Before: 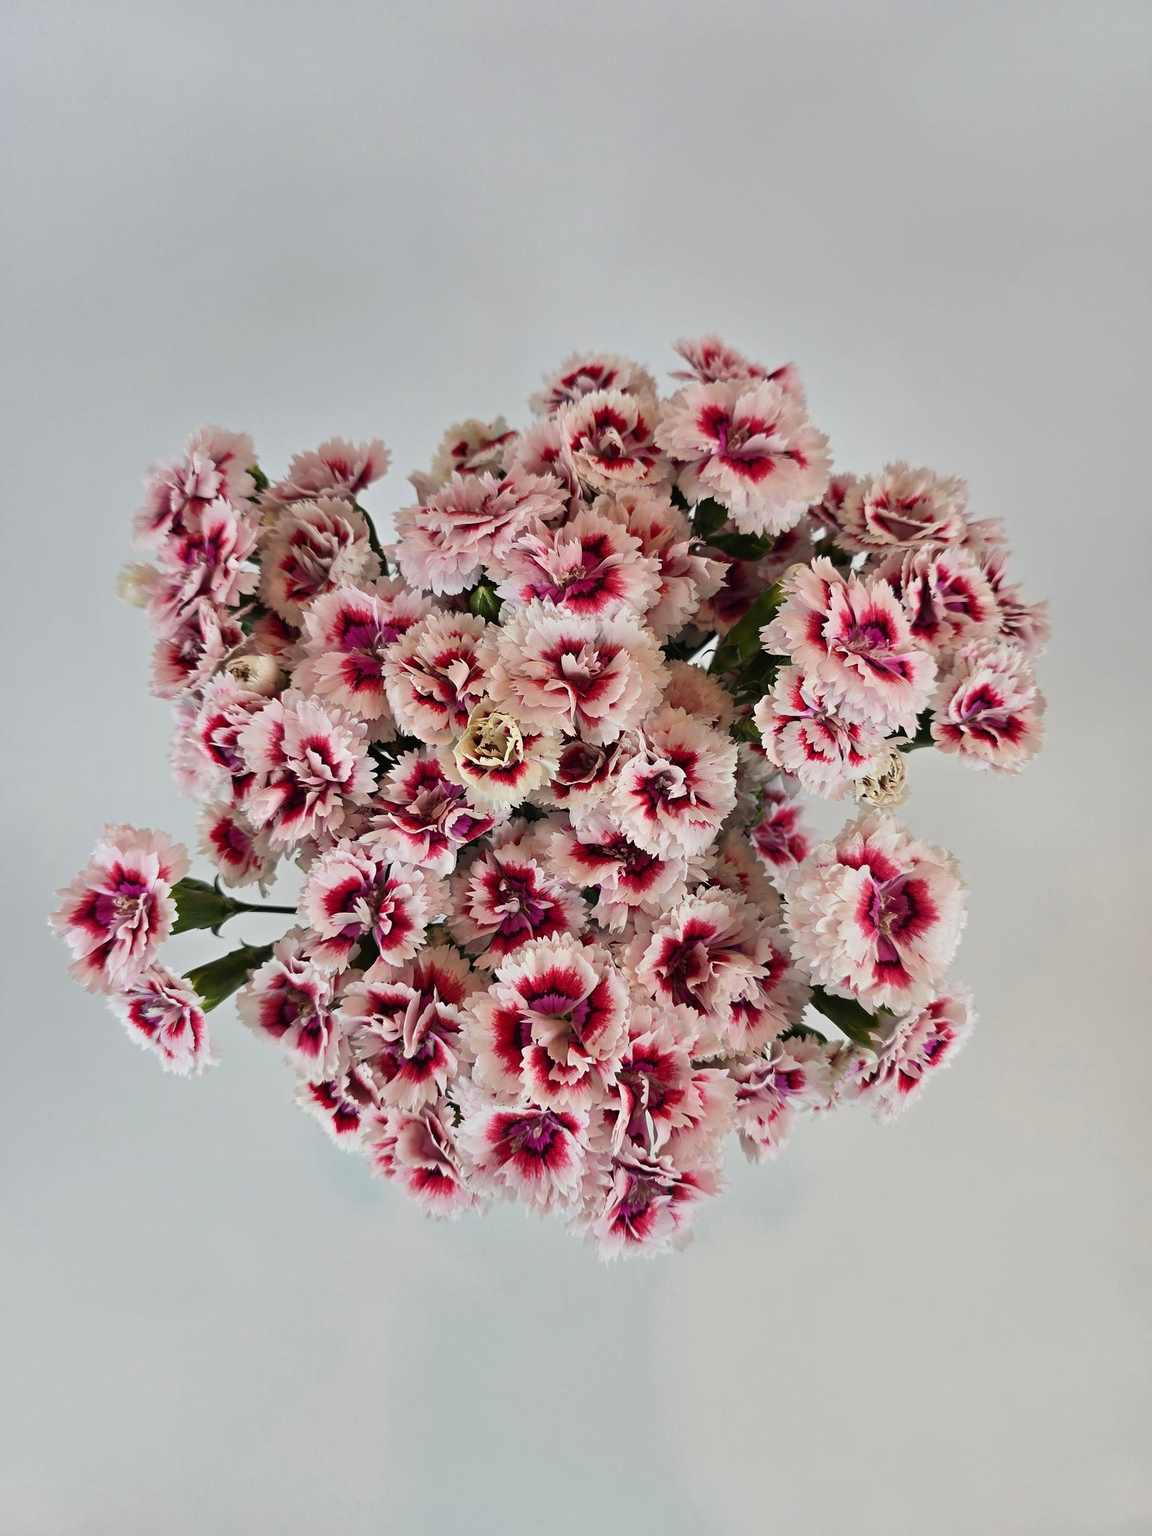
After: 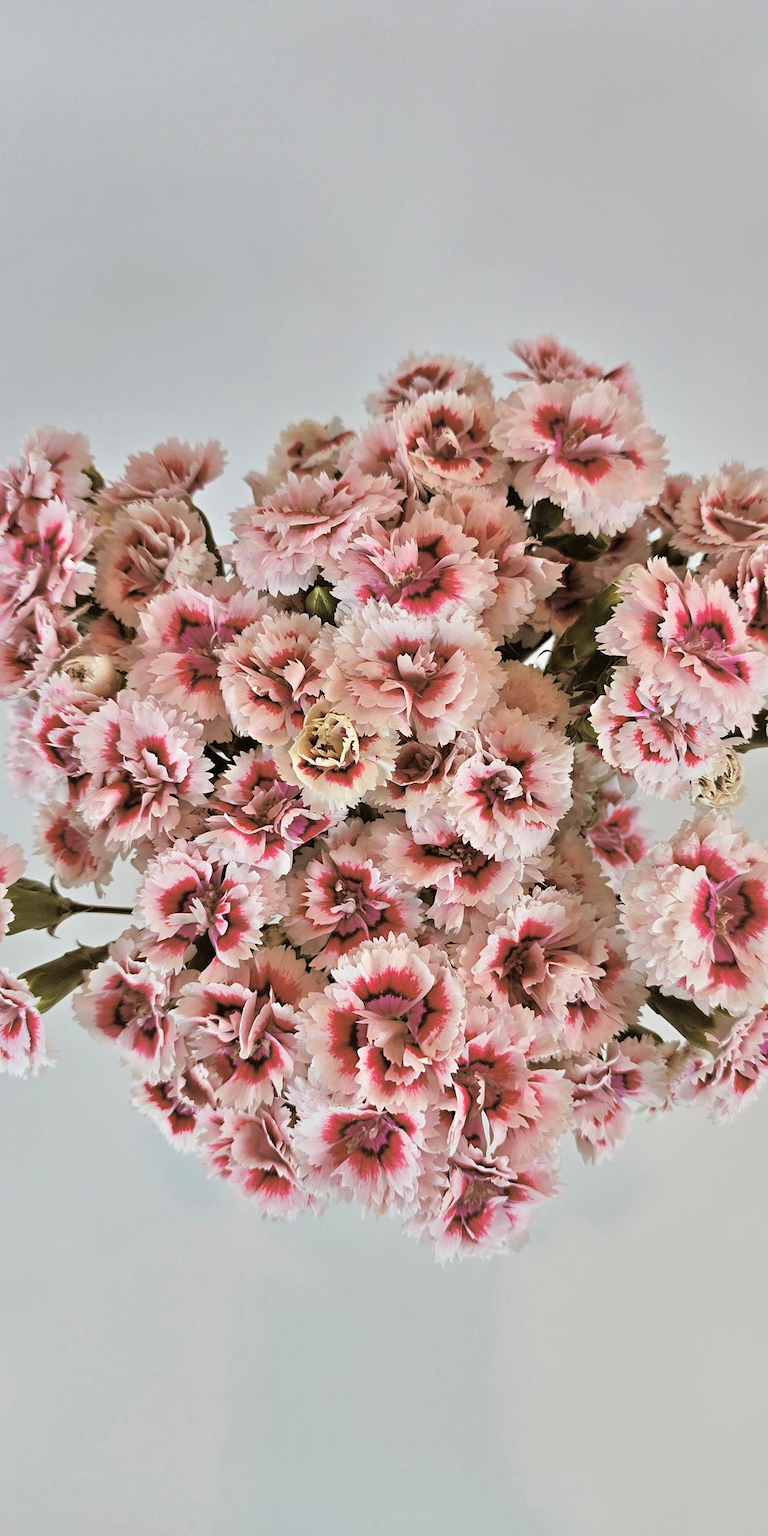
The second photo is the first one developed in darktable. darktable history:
tone equalizer: -7 EV 0.15 EV, -6 EV 0.6 EV, -5 EV 1.15 EV, -4 EV 1.33 EV, -3 EV 1.15 EV, -2 EV 0.6 EV, -1 EV 0.15 EV, mask exposure compensation -0.5 EV
crop and rotate: left 14.292%, right 19.041%
split-toning: shadows › hue 32.4°, shadows › saturation 0.51, highlights › hue 180°, highlights › saturation 0, balance -60.17, compress 55.19%
